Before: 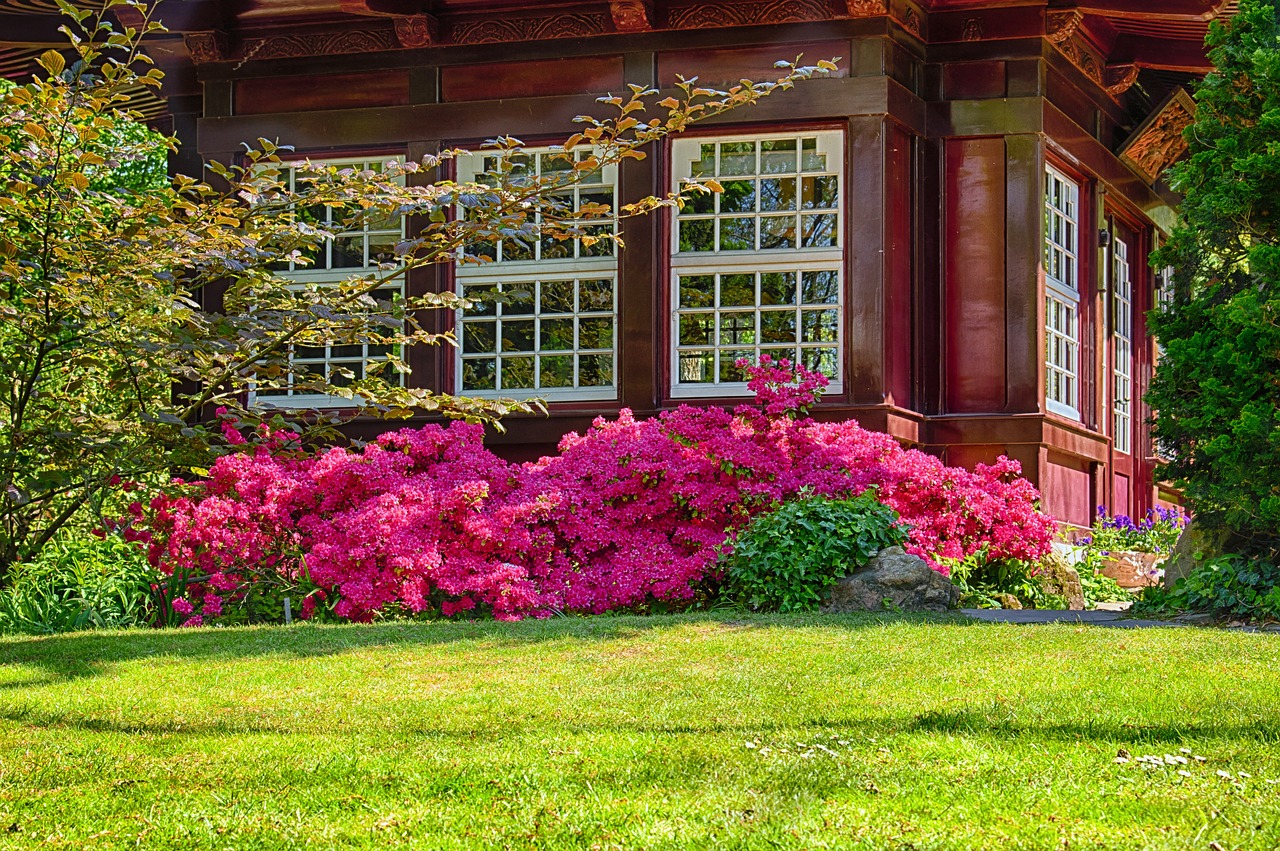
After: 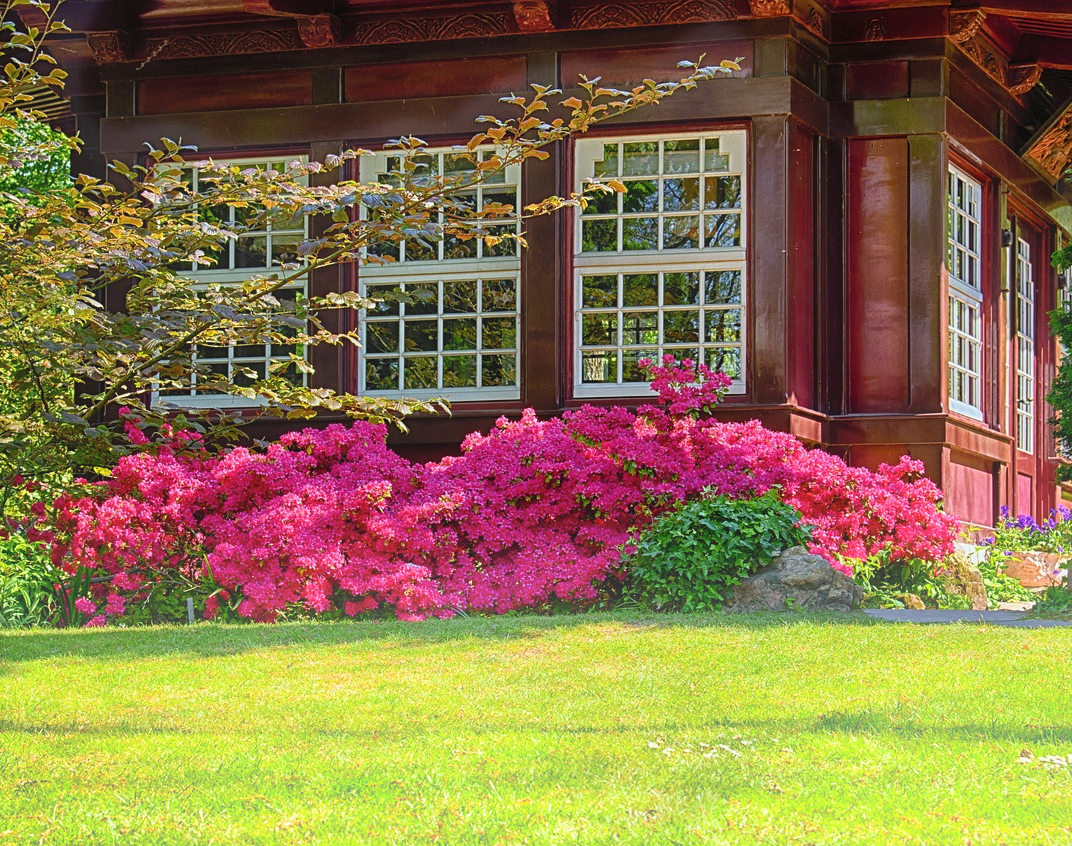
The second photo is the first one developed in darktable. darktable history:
bloom: threshold 82.5%, strength 16.25%
crop: left 7.598%, right 7.873%
